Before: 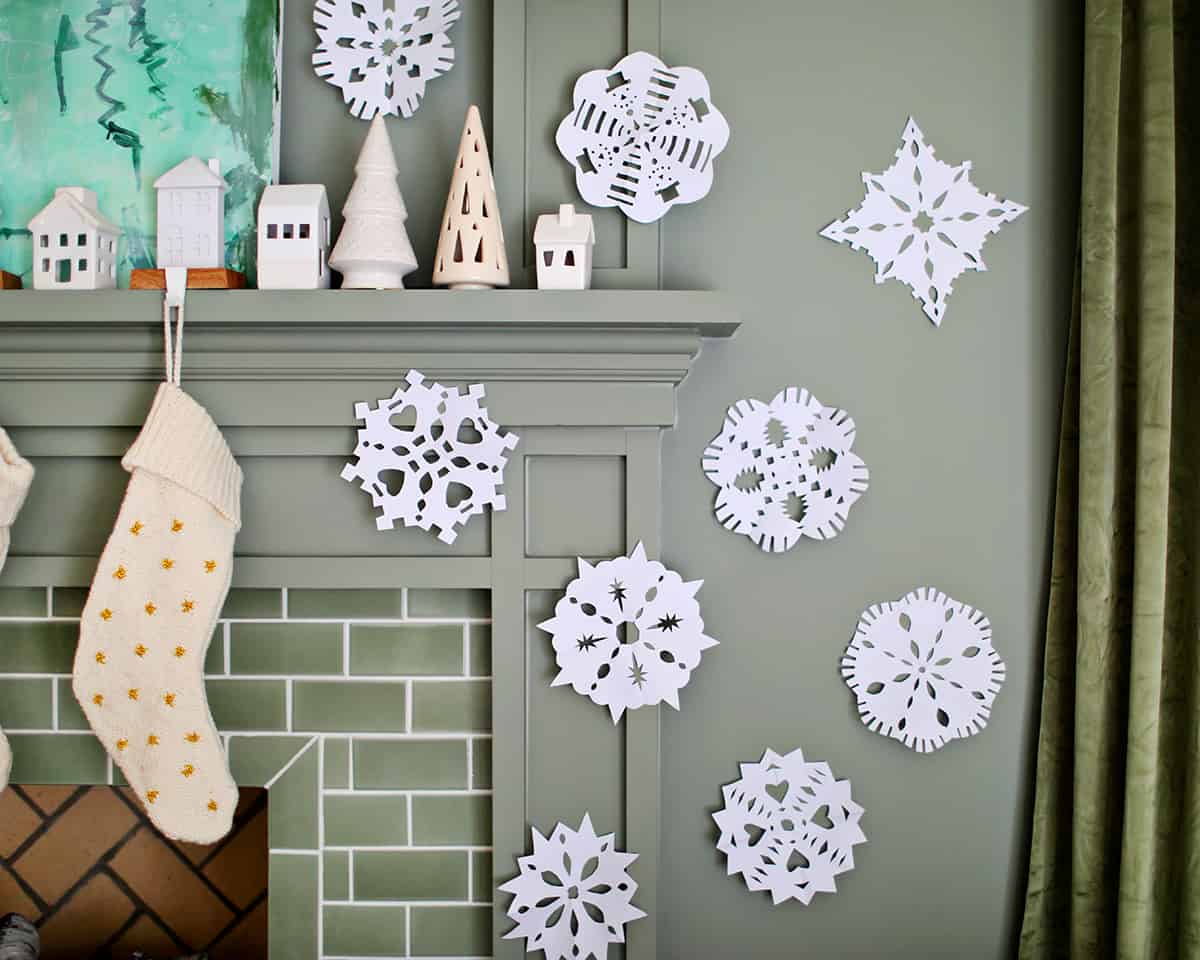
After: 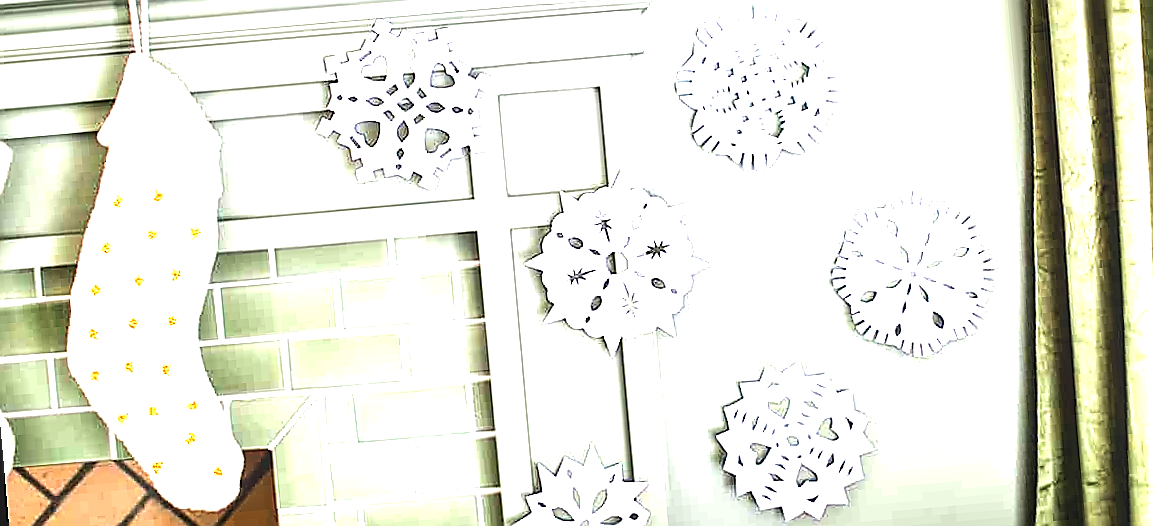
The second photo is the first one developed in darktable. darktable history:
exposure: black level correction 0, exposure 1.7 EV, compensate exposure bias true, compensate highlight preservation false
local contrast: detail 130%
velvia: strength 15%
tone equalizer: -8 EV -0.75 EV, -7 EV -0.7 EV, -6 EV -0.6 EV, -5 EV -0.4 EV, -3 EV 0.4 EV, -2 EV 0.6 EV, -1 EV 0.7 EV, +0 EV 0.75 EV, edges refinement/feathering 500, mask exposure compensation -1.57 EV, preserve details no
crop and rotate: top 36.435%
sharpen: radius 1.4, amount 1.25, threshold 0.7
rotate and perspective: rotation -5°, crop left 0.05, crop right 0.952, crop top 0.11, crop bottom 0.89
